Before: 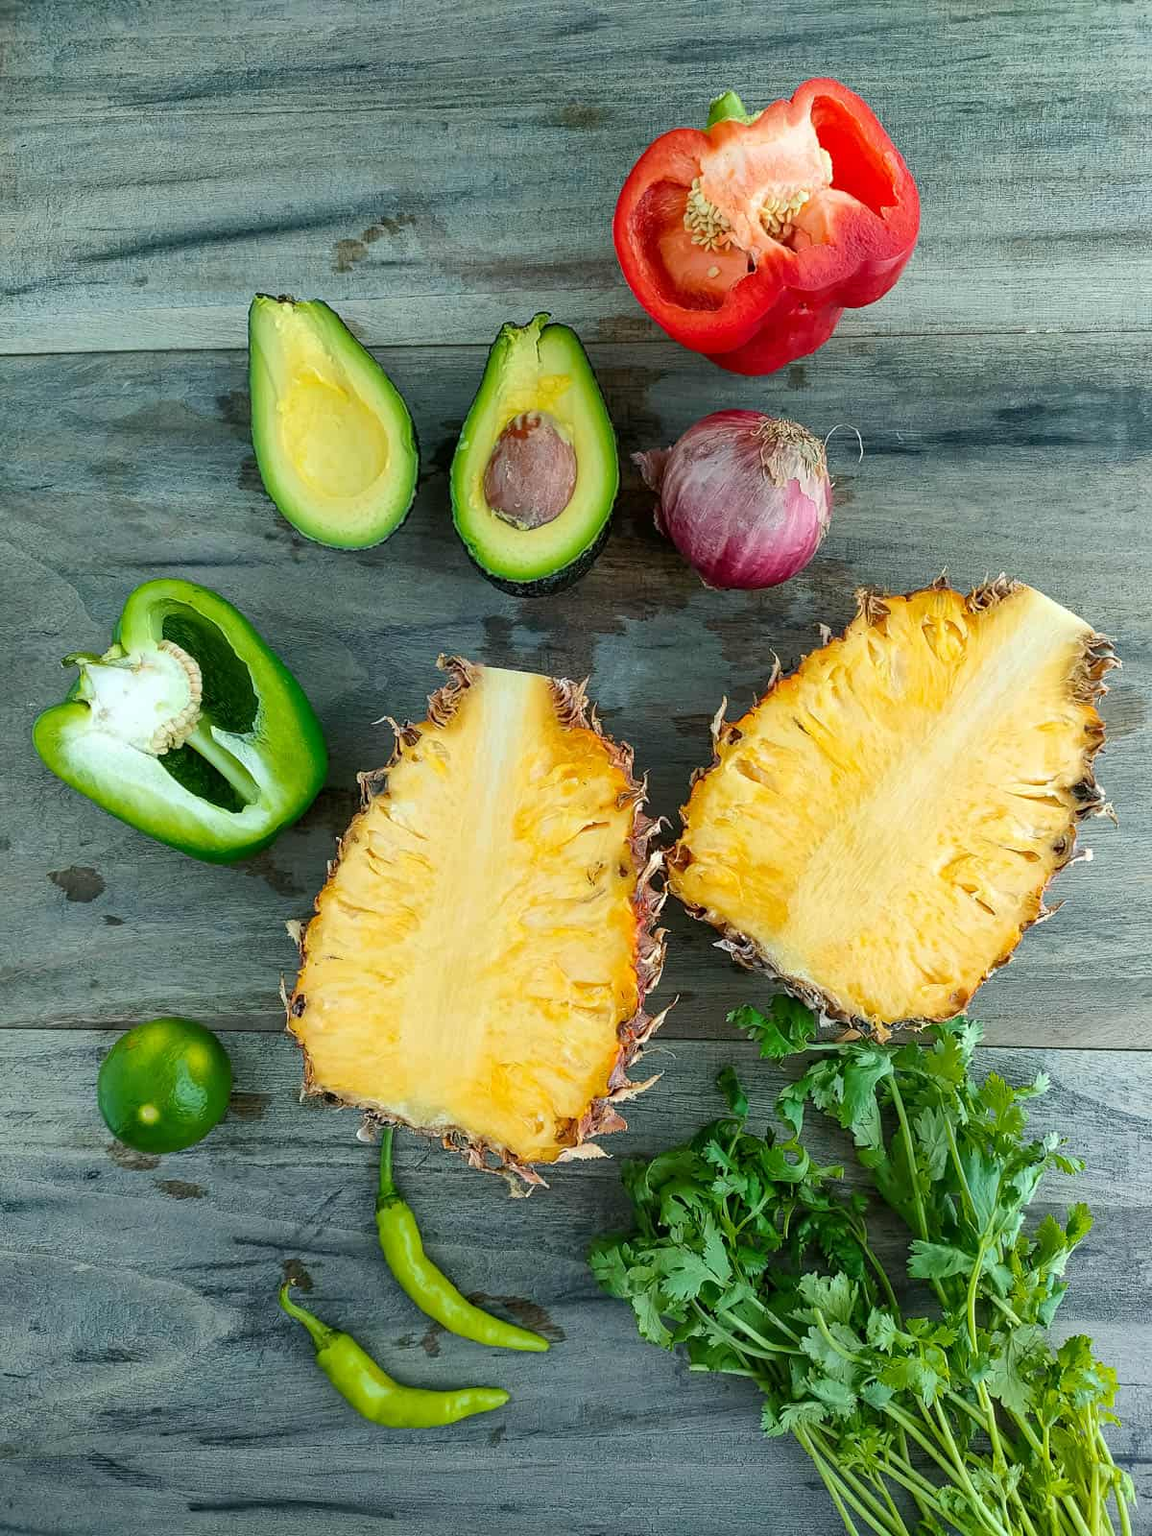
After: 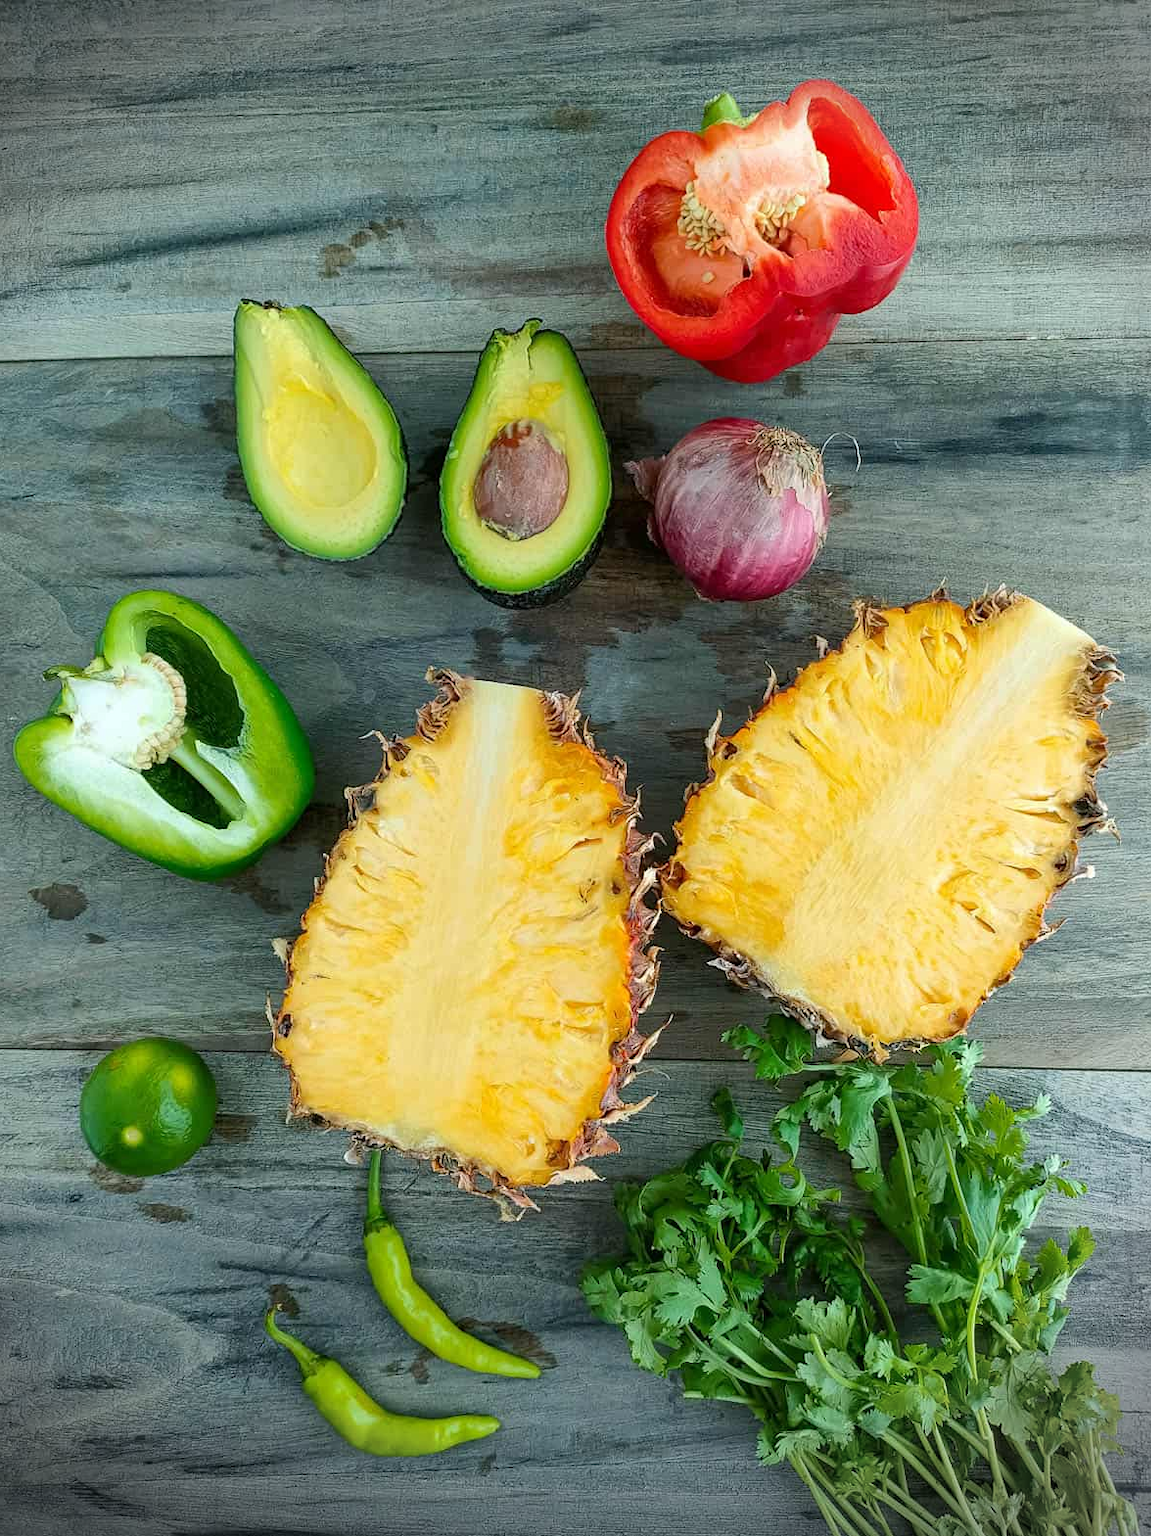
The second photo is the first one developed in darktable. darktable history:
crop: left 1.706%, right 0.269%, bottom 1.908%
tone equalizer: smoothing diameter 2.1%, edges refinement/feathering 24.25, mask exposure compensation -1.57 EV, filter diffusion 5
vignetting: fall-off start 87.81%, fall-off radius 24.04%, unbound false
